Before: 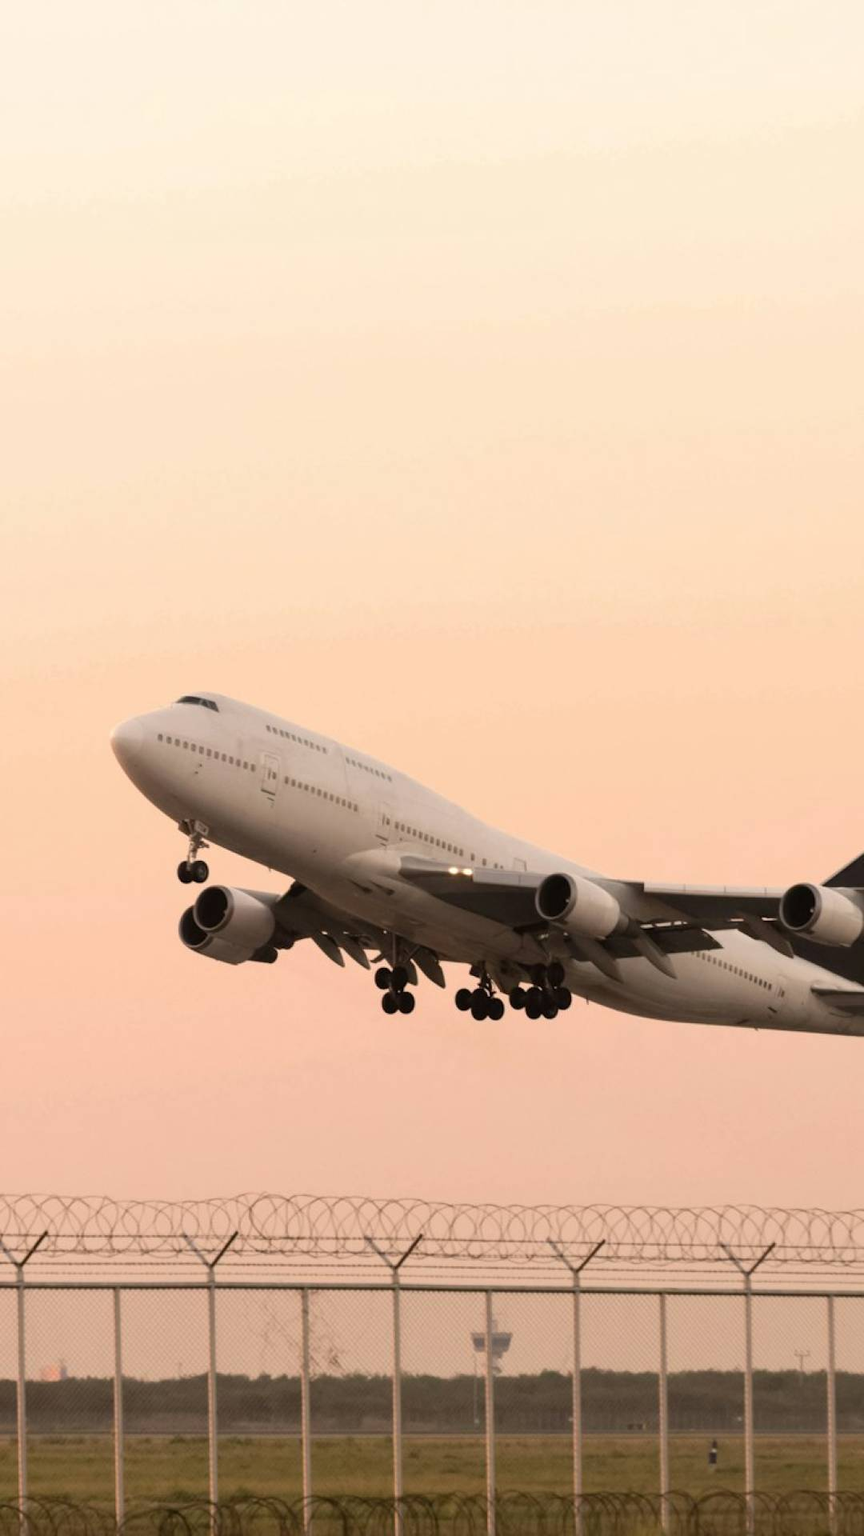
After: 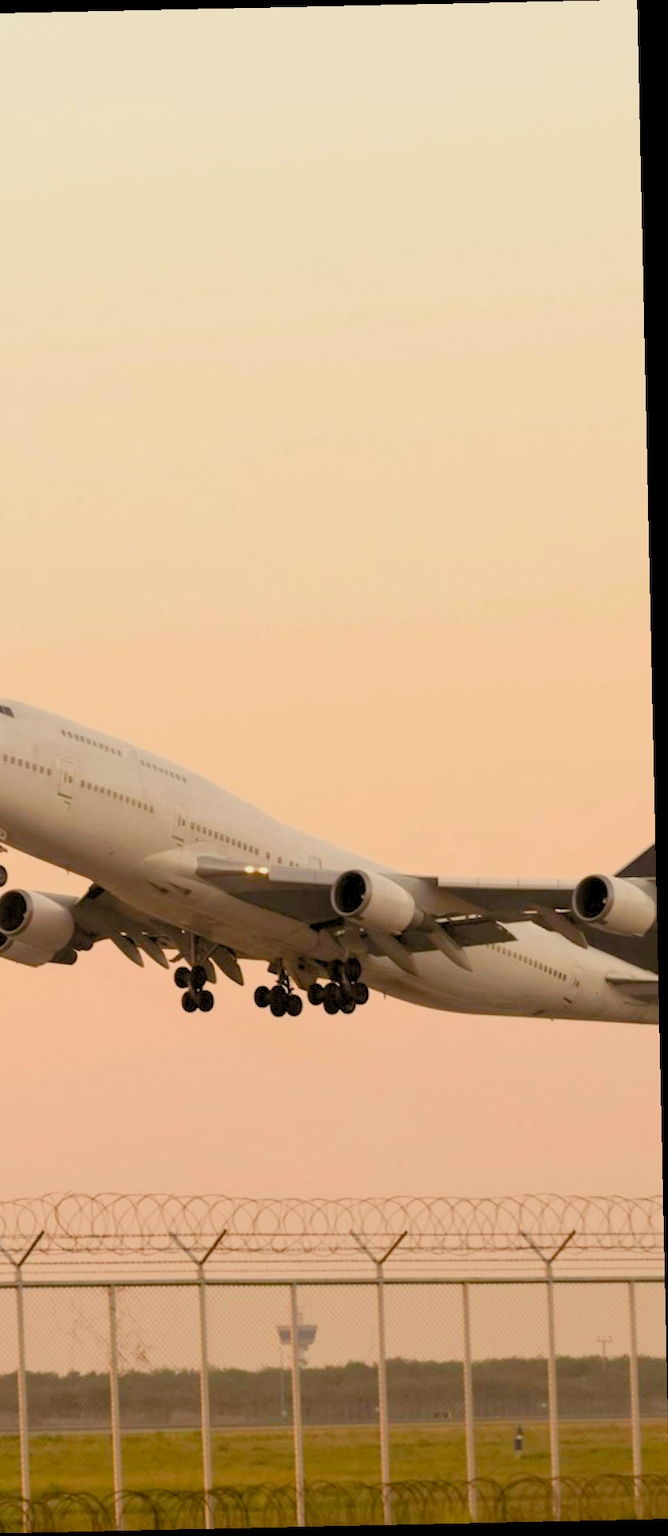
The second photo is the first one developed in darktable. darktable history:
rgb levels: preserve colors sum RGB, levels [[0.038, 0.433, 0.934], [0, 0.5, 1], [0, 0.5, 1]]
color balance: lift [1.004, 1.002, 1.002, 0.998], gamma [1, 1.007, 1.002, 0.993], gain [1, 0.977, 1.013, 1.023], contrast -3.64%
color balance rgb: shadows lift › chroma 3%, shadows lift › hue 280.8°, power › hue 330°, highlights gain › chroma 3%, highlights gain › hue 75.6°, global offset › luminance 0.7%, perceptual saturation grading › global saturation 20%, perceptual saturation grading › highlights -25%, perceptual saturation grading › shadows 50%, global vibrance 20.33%
rotate and perspective: rotation -1.24°, automatic cropping off
crop and rotate: left 24.6%
